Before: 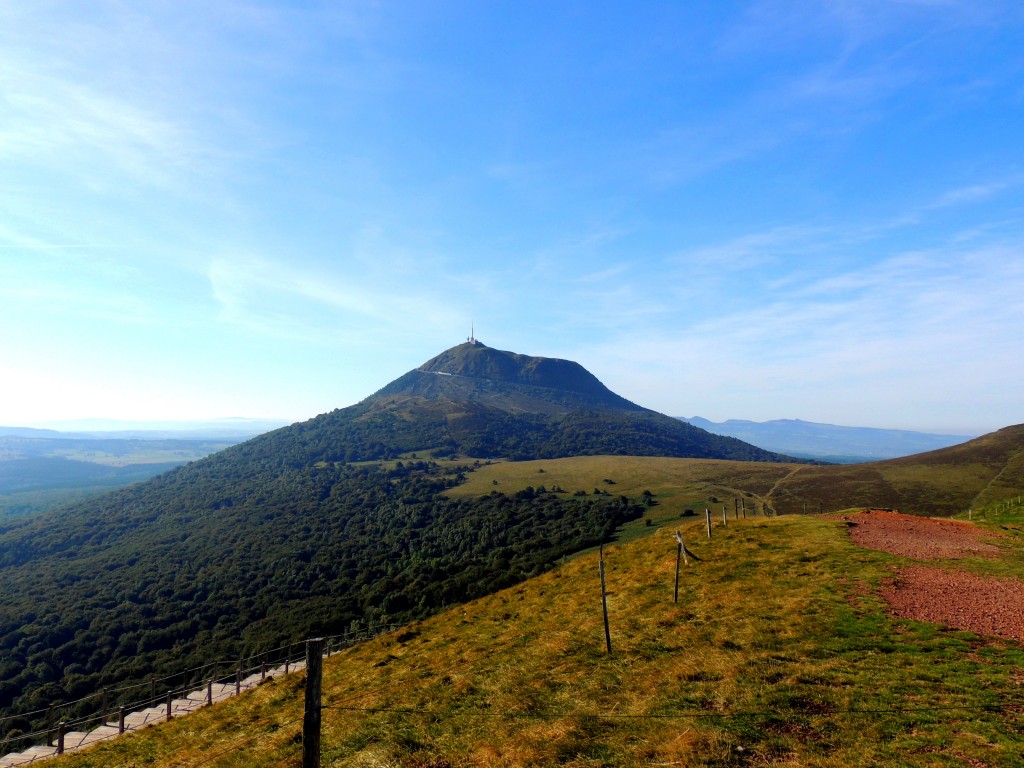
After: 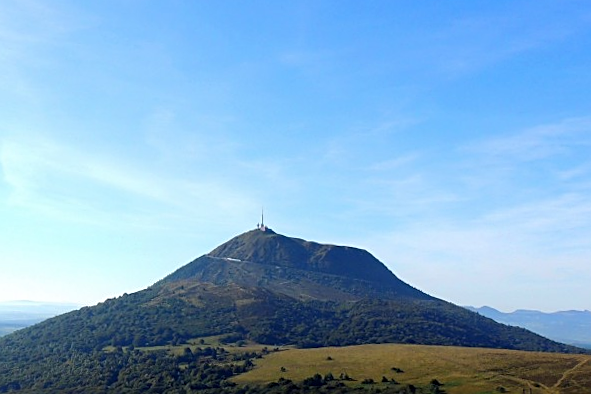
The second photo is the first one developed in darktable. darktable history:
sharpen: on, module defaults
crop: left 20.932%, top 15.471%, right 21.848%, bottom 34.081%
rotate and perspective: rotation 0.8°, automatic cropping off
